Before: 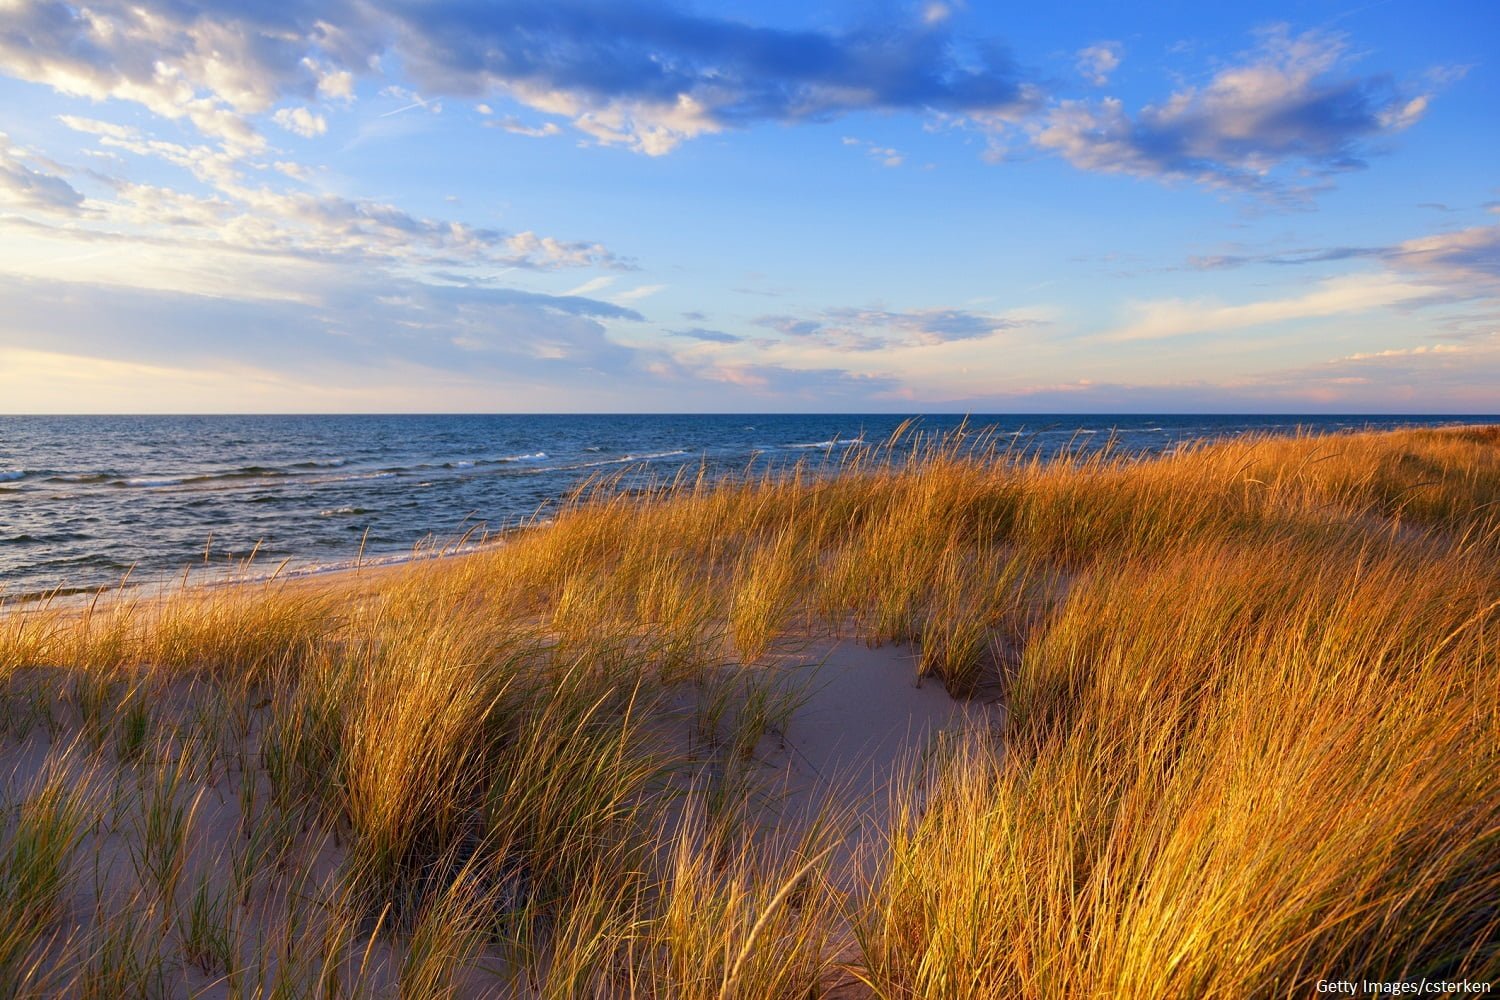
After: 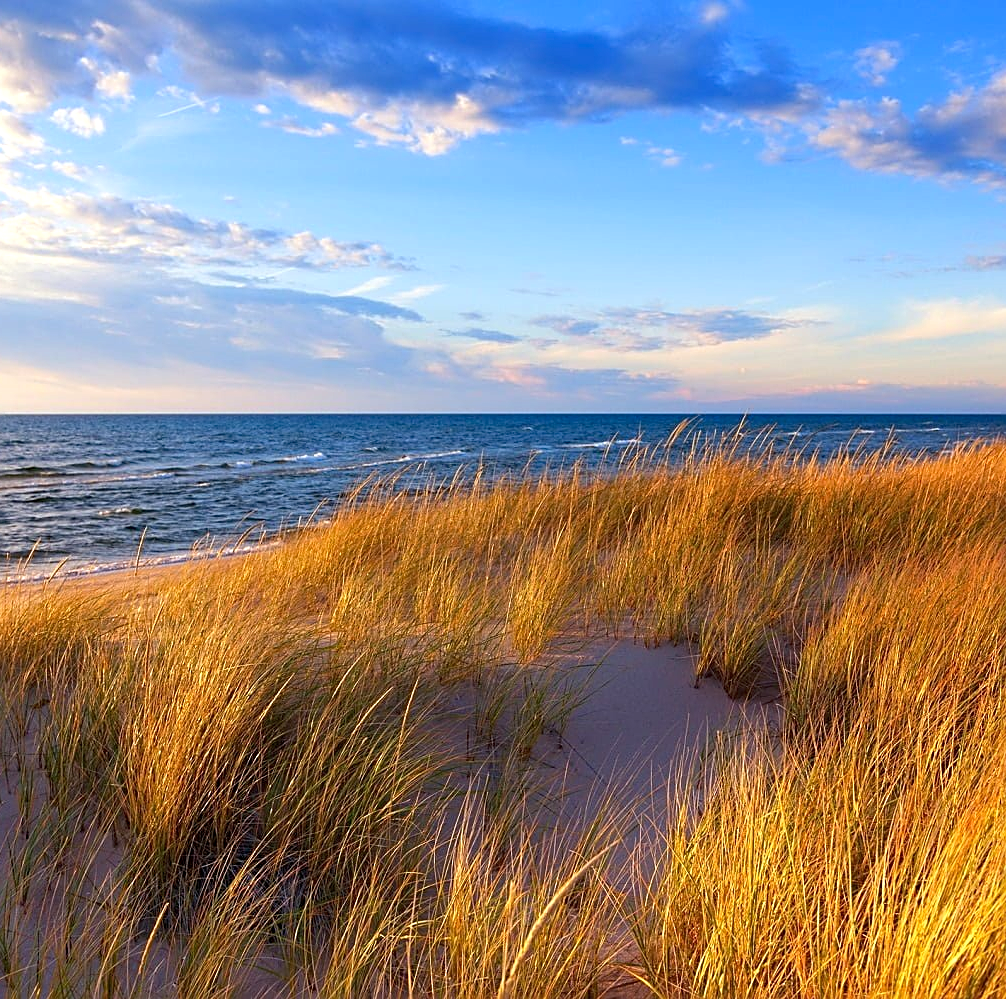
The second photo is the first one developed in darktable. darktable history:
haze removal: adaptive false
exposure: exposure 0.357 EV, compensate highlight preservation false
crop and rotate: left 14.846%, right 18.087%
sharpen: on, module defaults
